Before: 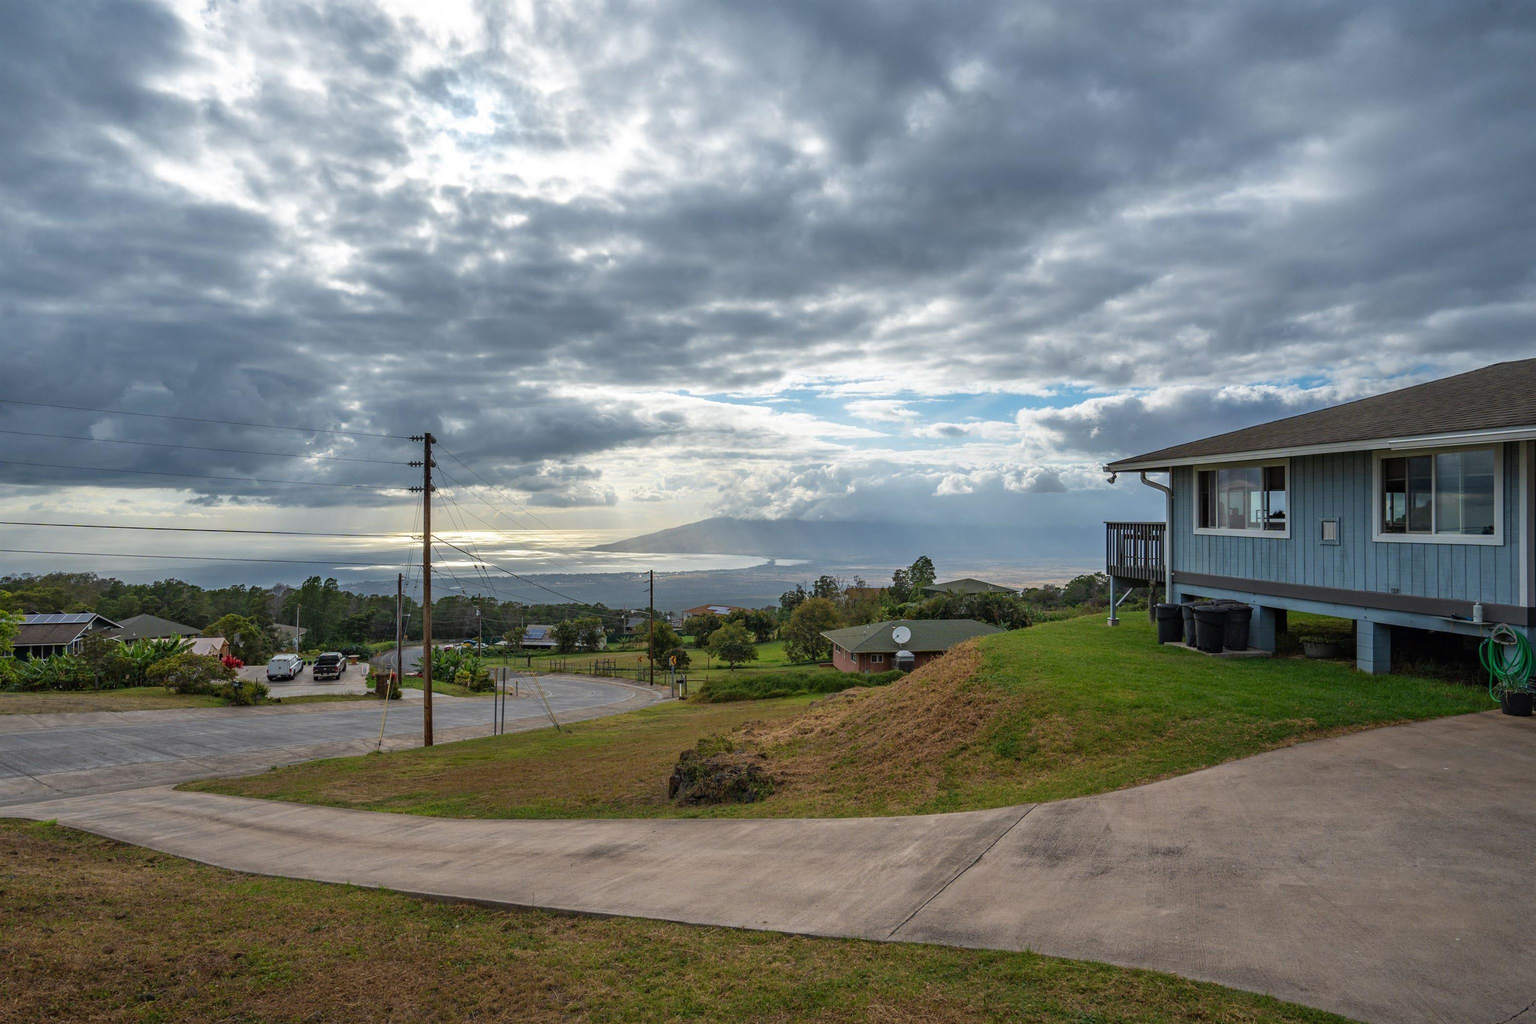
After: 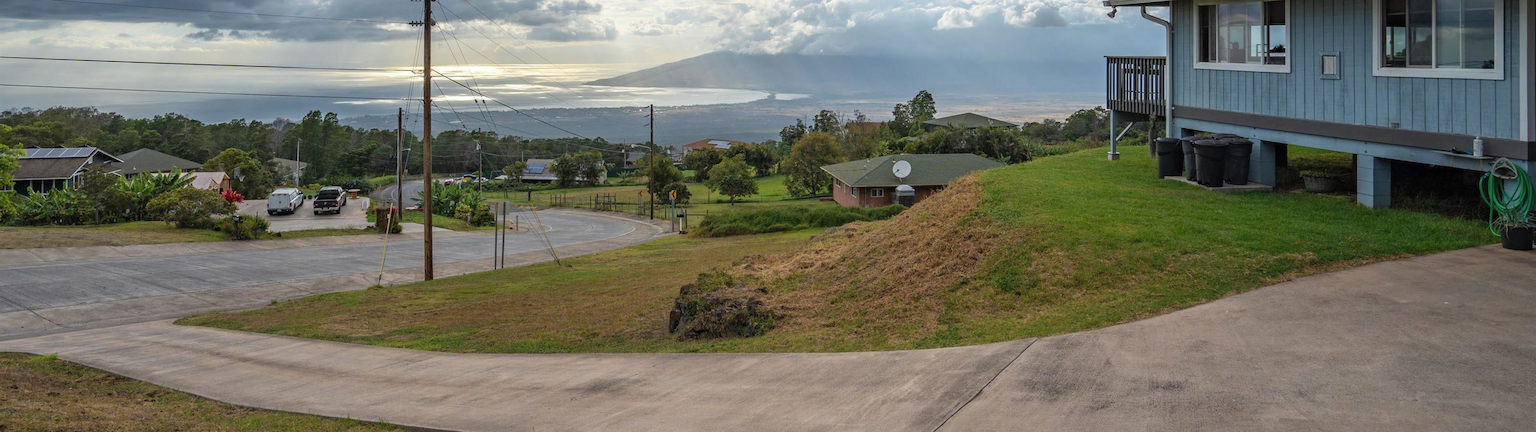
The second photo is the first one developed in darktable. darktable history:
crop: top 45.551%, bottom 12.262%
contrast brightness saturation: contrast 0.05, brightness 0.06, saturation 0.01
